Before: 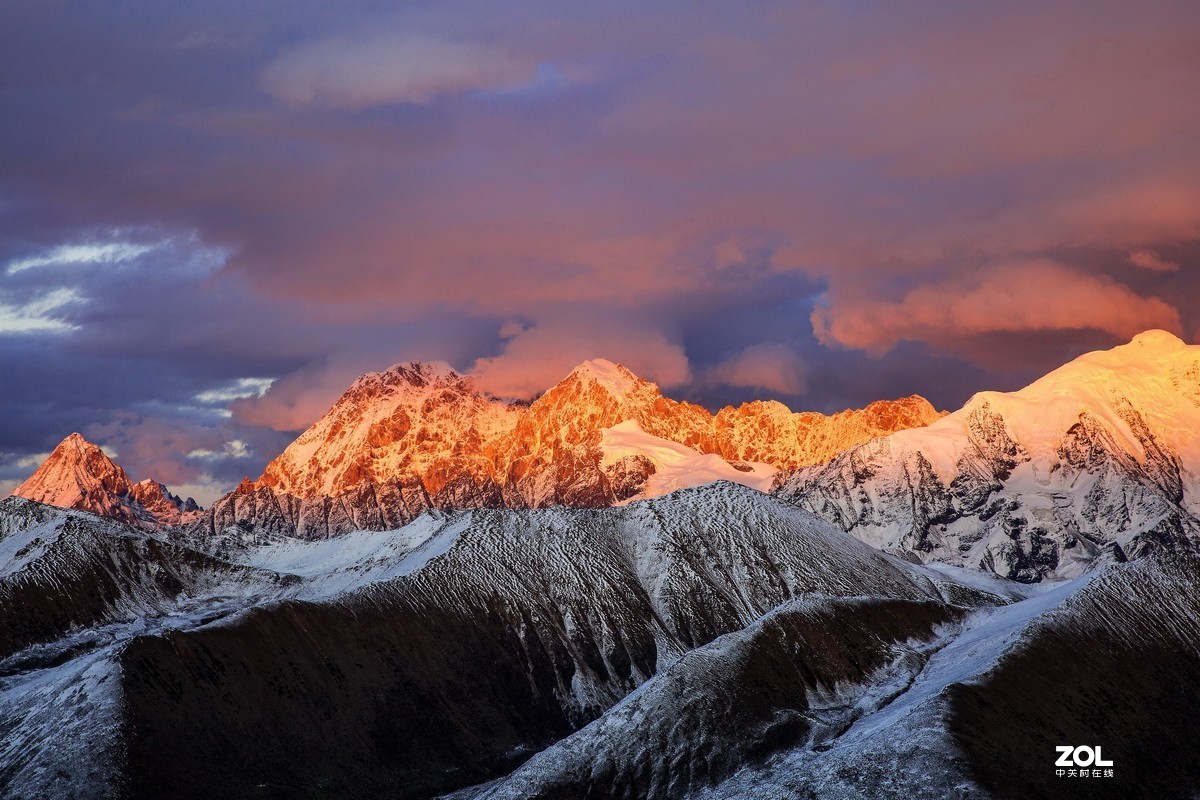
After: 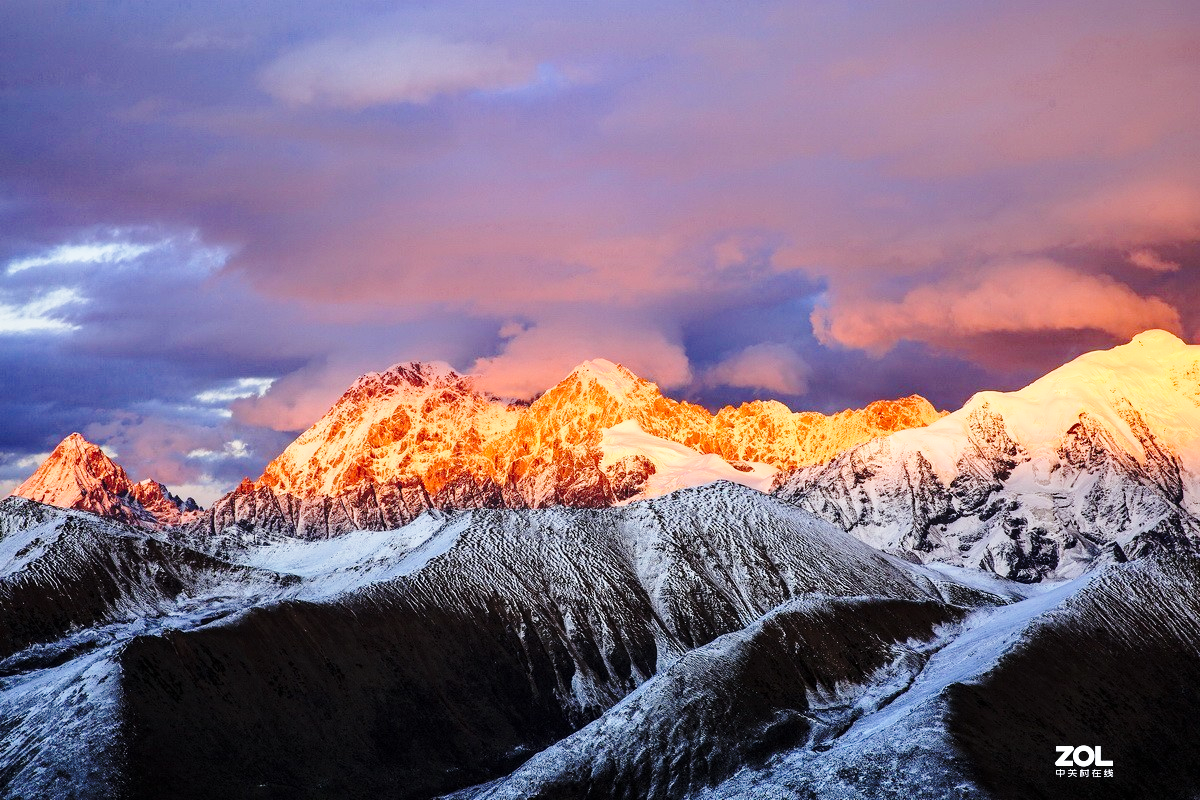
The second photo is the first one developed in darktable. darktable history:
white balance: red 0.974, blue 1.044
base curve: curves: ch0 [(0, 0) (0.036, 0.037) (0.121, 0.228) (0.46, 0.76) (0.859, 0.983) (1, 1)], preserve colors none
